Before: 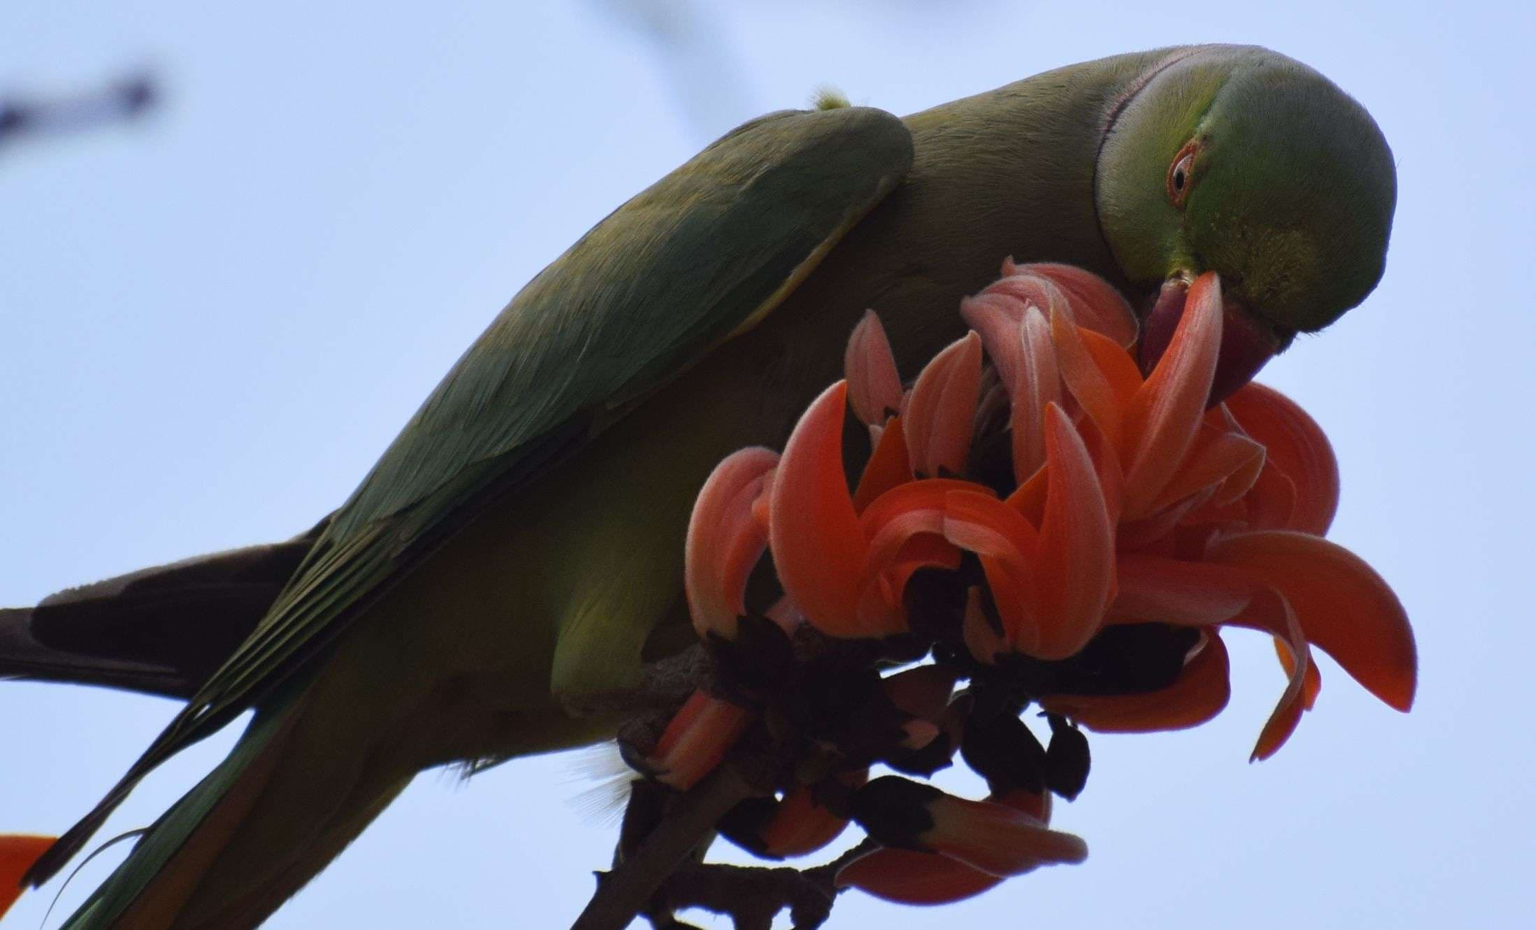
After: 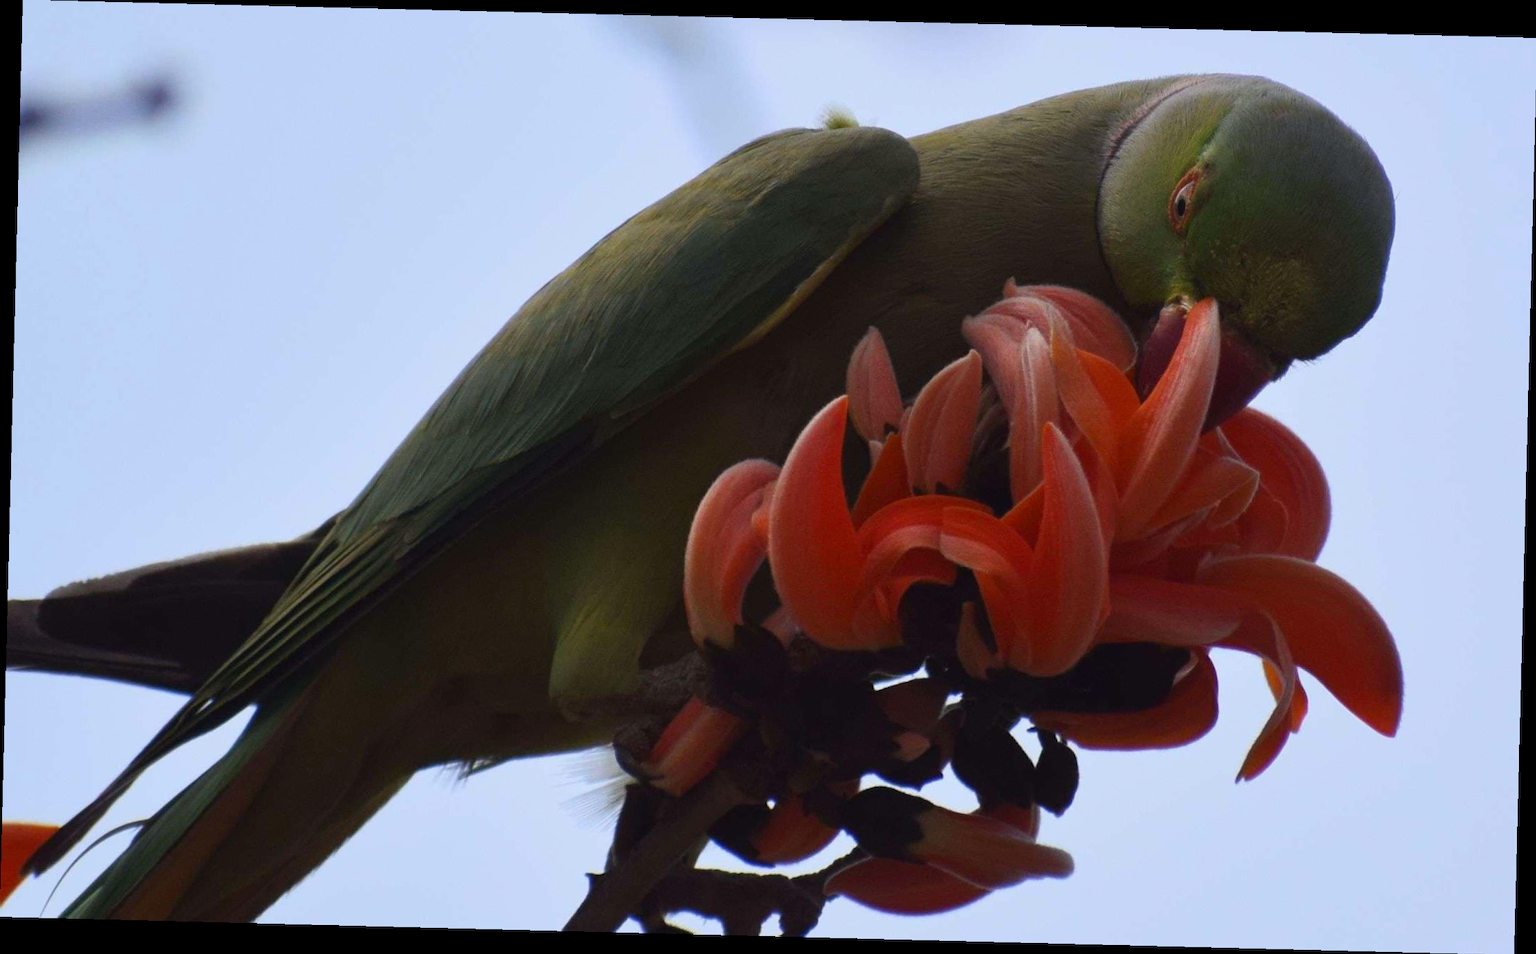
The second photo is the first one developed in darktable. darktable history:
color correction: highlights a* 0.66, highlights b* 2.78, saturation 1.06
crop and rotate: angle -1.45°
